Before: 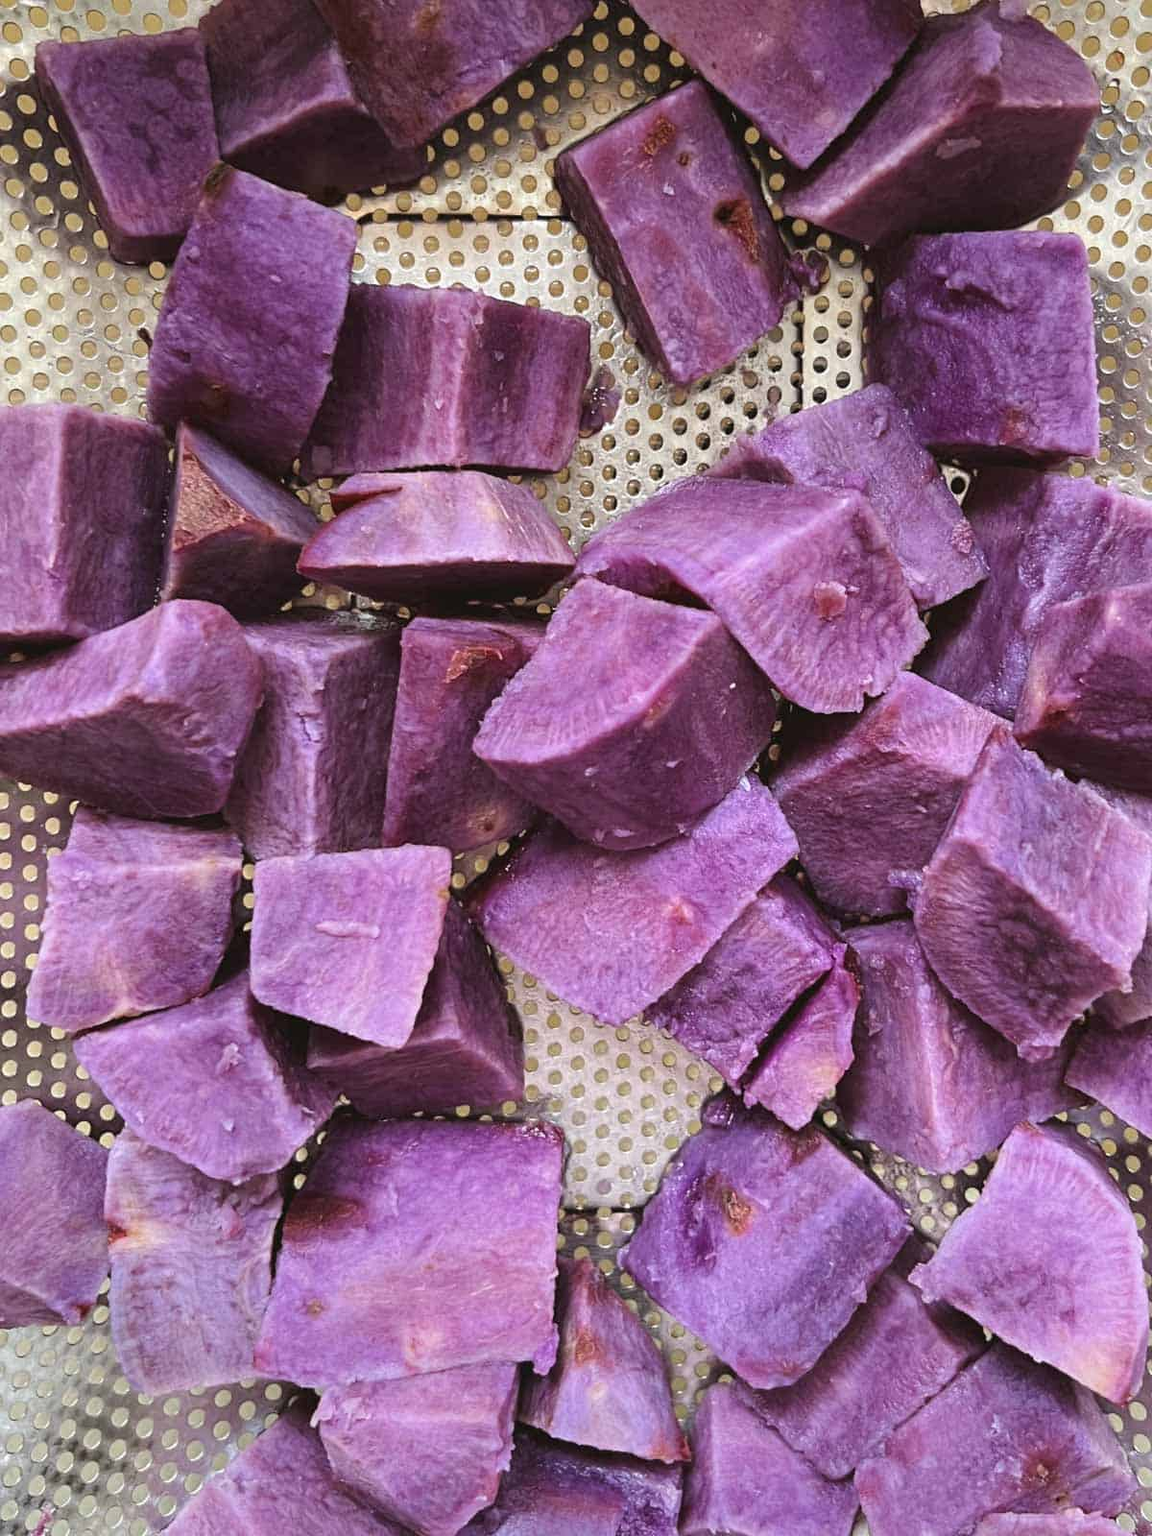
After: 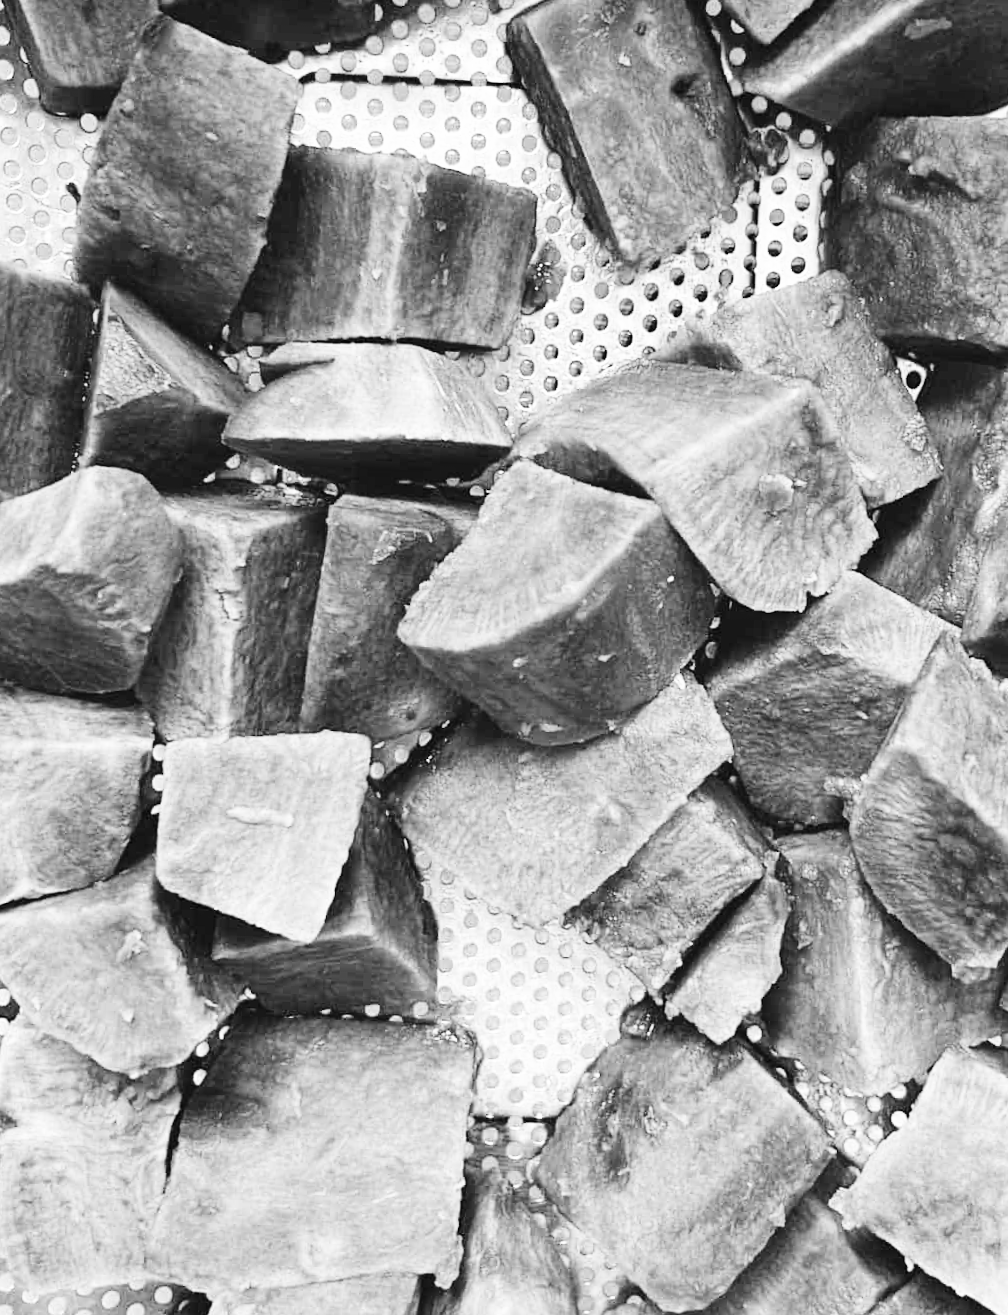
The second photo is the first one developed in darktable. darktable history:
crop and rotate: left 10.071%, top 10.071%, right 10.02%, bottom 10.02%
color balance: mode lift, gamma, gain (sRGB), lift [1, 1, 1.022, 1.026]
base curve: curves: ch0 [(0, 0.003) (0.001, 0.002) (0.006, 0.004) (0.02, 0.022) (0.048, 0.086) (0.094, 0.234) (0.162, 0.431) (0.258, 0.629) (0.385, 0.8) (0.548, 0.918) (0.751, 0.988) (1, 1)], preserve colors none
rotate and perspective: rotation 2.27°, automatic cropping off
monochrome: on, module defaults
